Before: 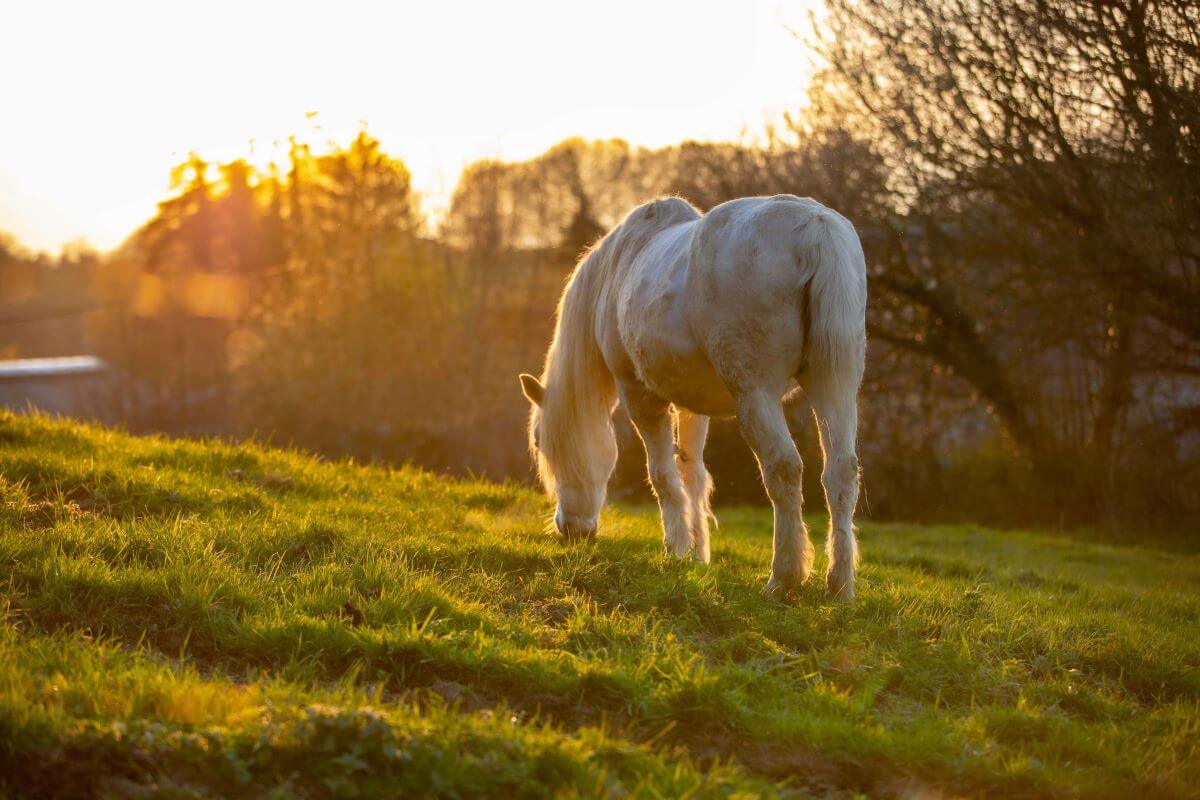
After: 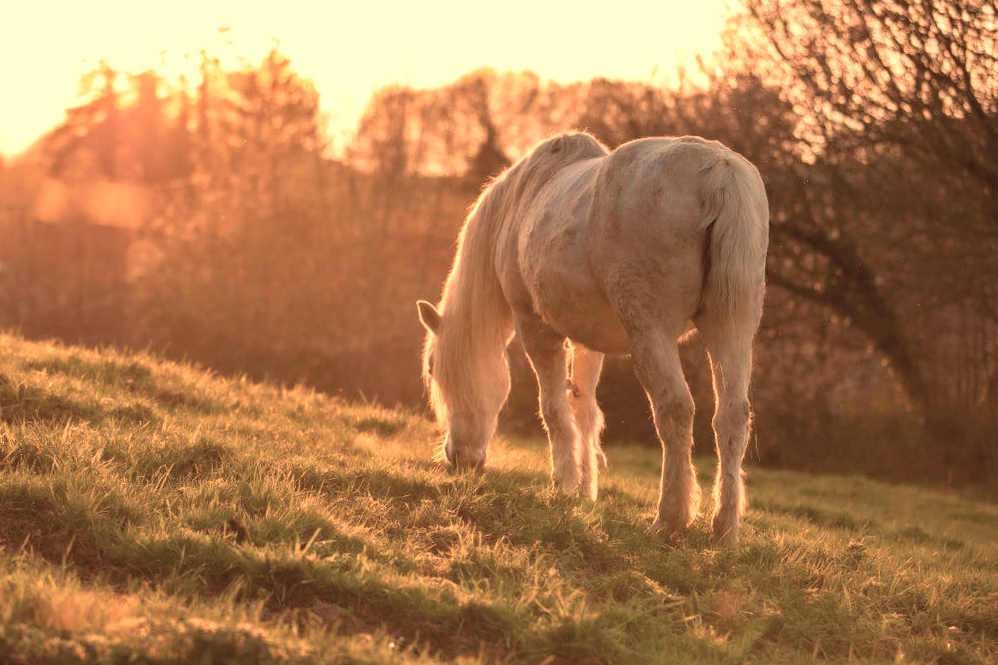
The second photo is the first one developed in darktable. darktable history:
crop and rotate: angle -3.27°, left 5.211%, top 5.211%, right 4.607%, bottom 4.607%
white balance: red 1.467, blue 0.684
velvia: on, module defaults
haze removal: compatibility mode true, adaptive false
contrast brightness saturation: contrast -0.05, saturation -0.41
